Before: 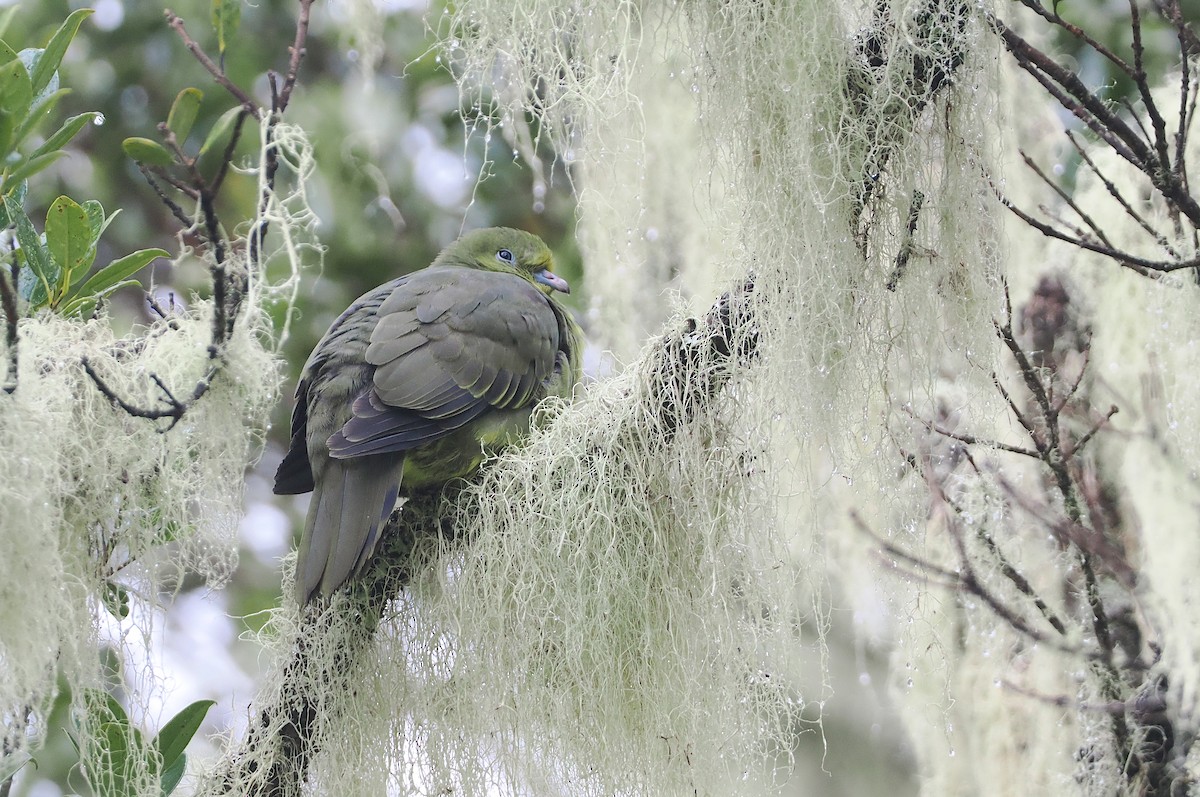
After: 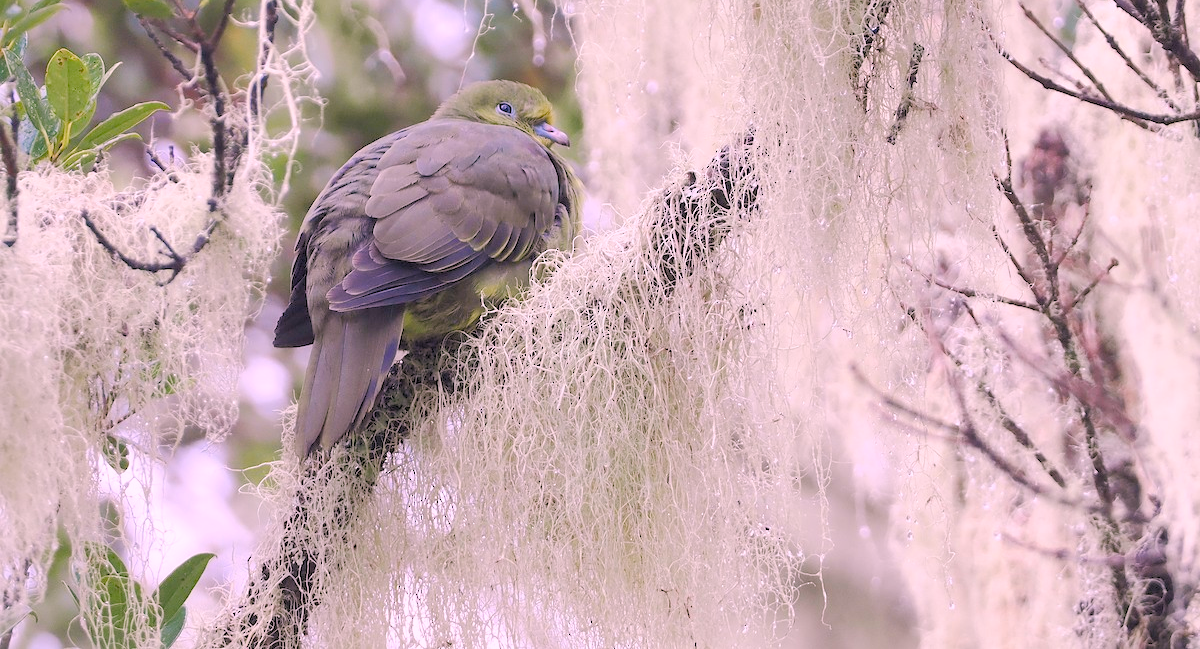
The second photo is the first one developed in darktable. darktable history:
rgb levels: preserve colors sum RGB, levels [[0.038, 0.433, 0.934], [0, 0.5, 1], [0, 0.5, 1]]
white balance: red 1.188, blue 1.11
crop and rotate: top 18.507%
color balance rgb: linear chroma grading › shadows 32%, linear chroma grading › global chroma -2%, linear chroma grading › mid-tones 4%, perceptual saturation grading › global saturation -2%, perceptual saturation grading › highlights -8%, perceptual saturation grading › mid-tones 8%, perceptual saturation grading › shadows 4%, perceptual brilliance grading › highlights 8%, perceptual brilliance grading › mid-tones 4%, perceptual brilliance grading › shadows 2%, global vibrance 16%, saturation formula JzAzBz (2021)
